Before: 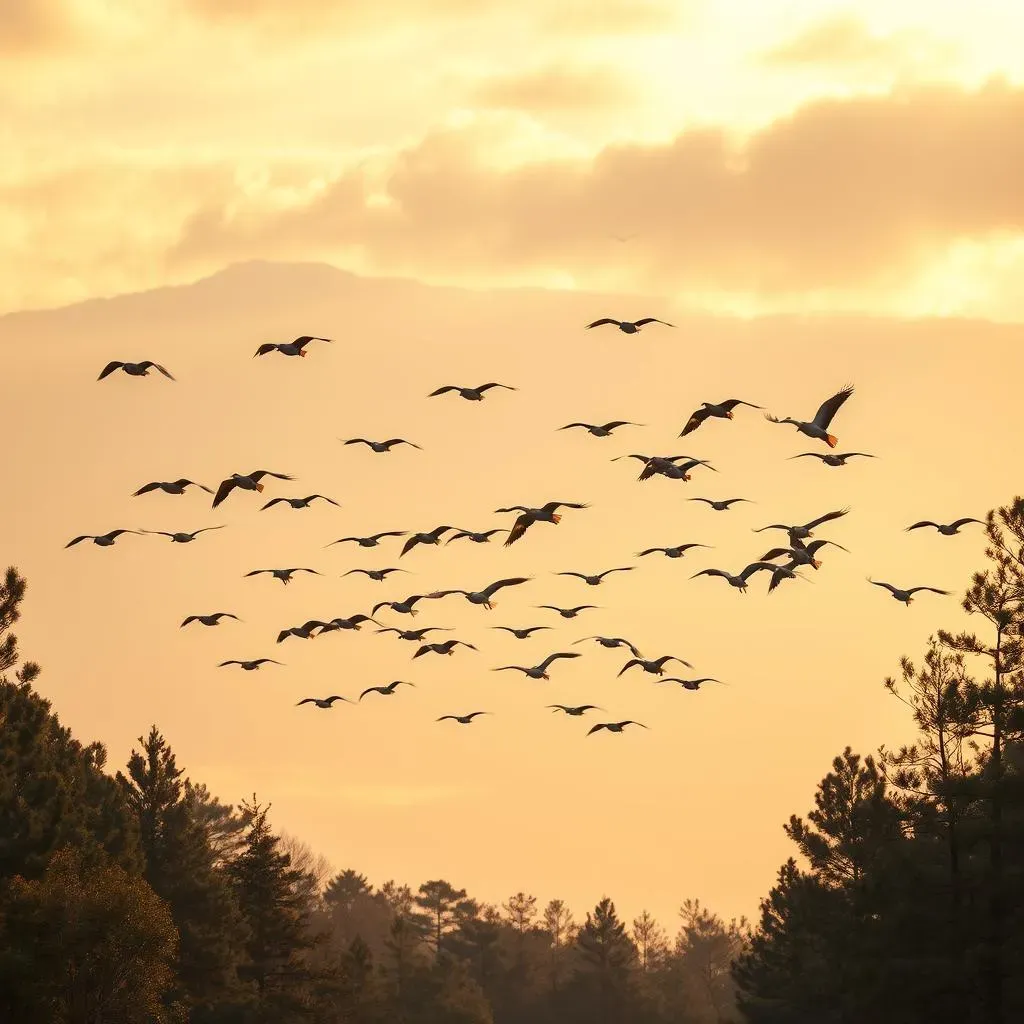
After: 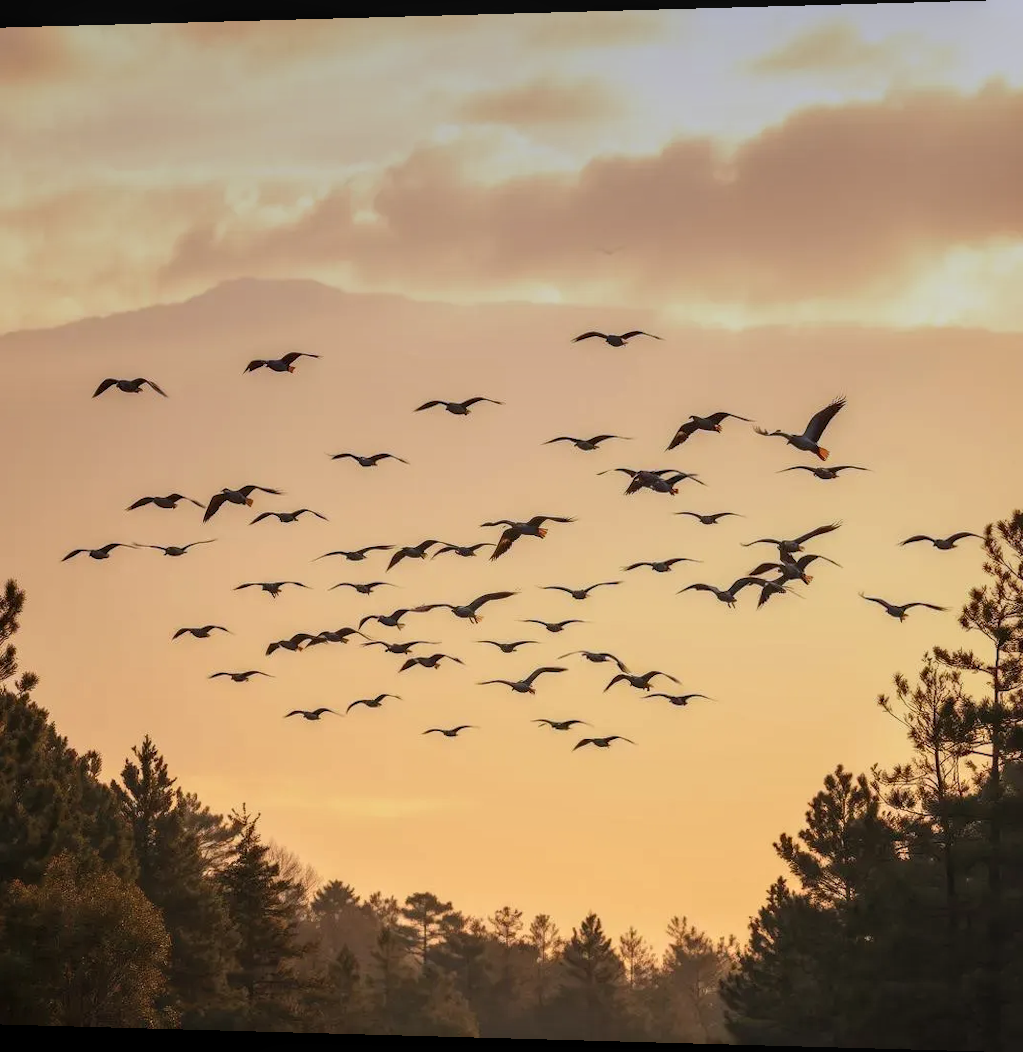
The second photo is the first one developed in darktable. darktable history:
graduated density: hue 238.83°, saturation 50%
local contrast: on, module defaults
rotate and perspective: lens shift (horizontal) -0.055, automatic cropping off
